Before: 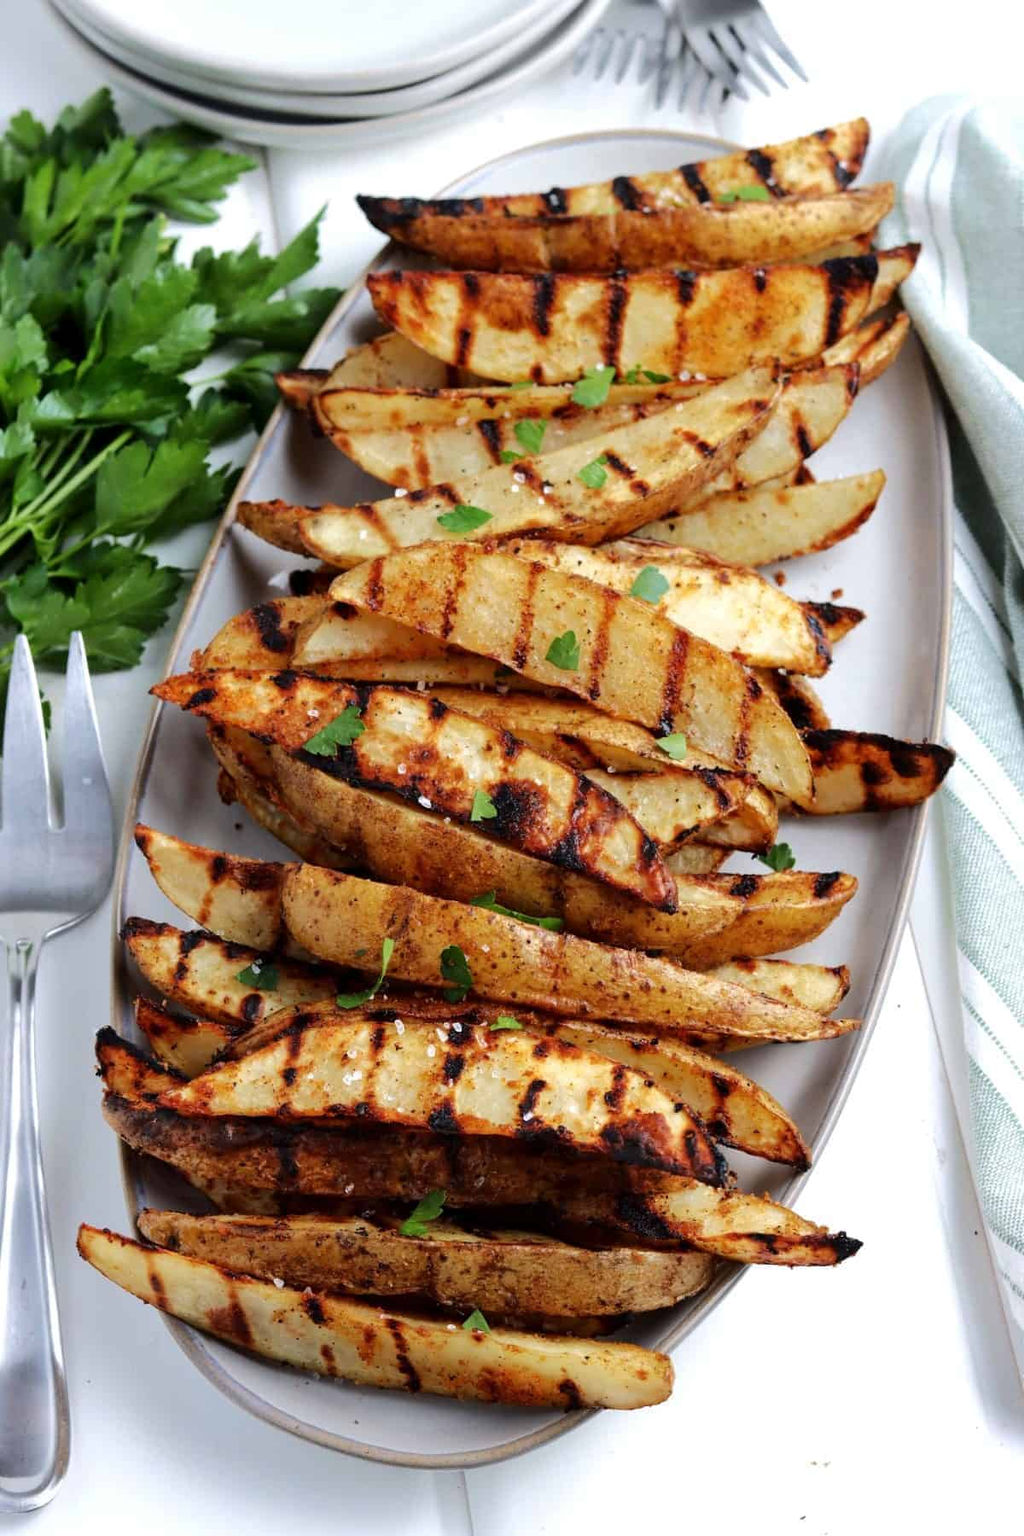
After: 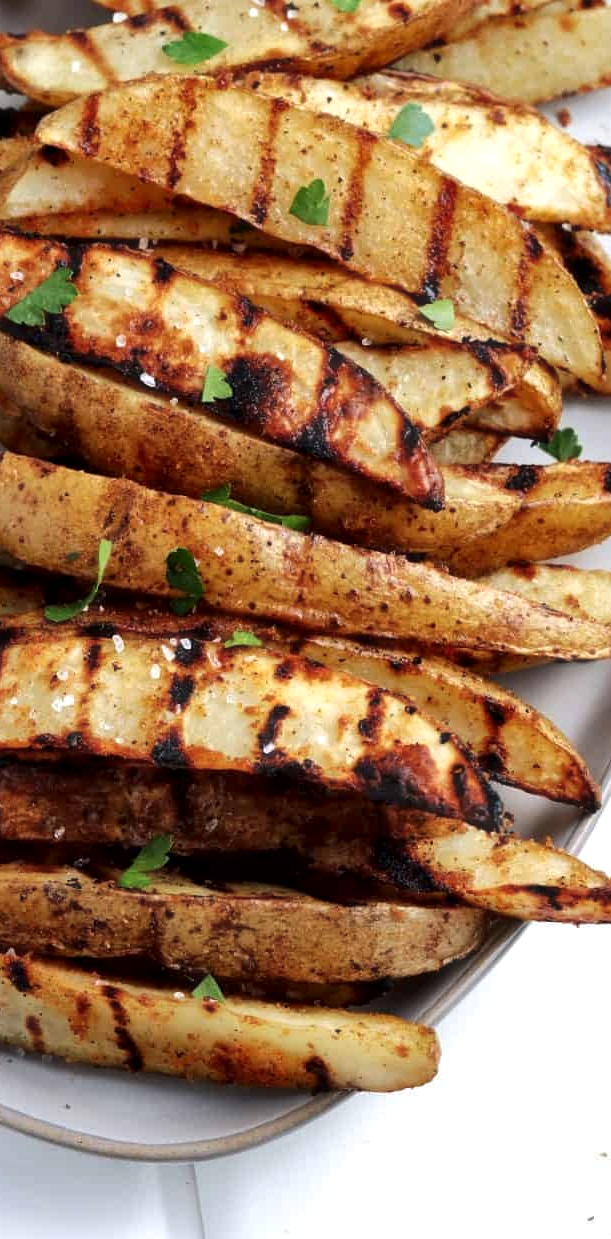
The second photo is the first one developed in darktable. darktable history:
haze removal: strength -0.1, adaptive false
crop and rotate: left 29.237%, top 31.152%, right 19.807%
local contrast: mode bilateral grid, contrast 20, coarseness 50, detail 148%, midtone range 0.2
